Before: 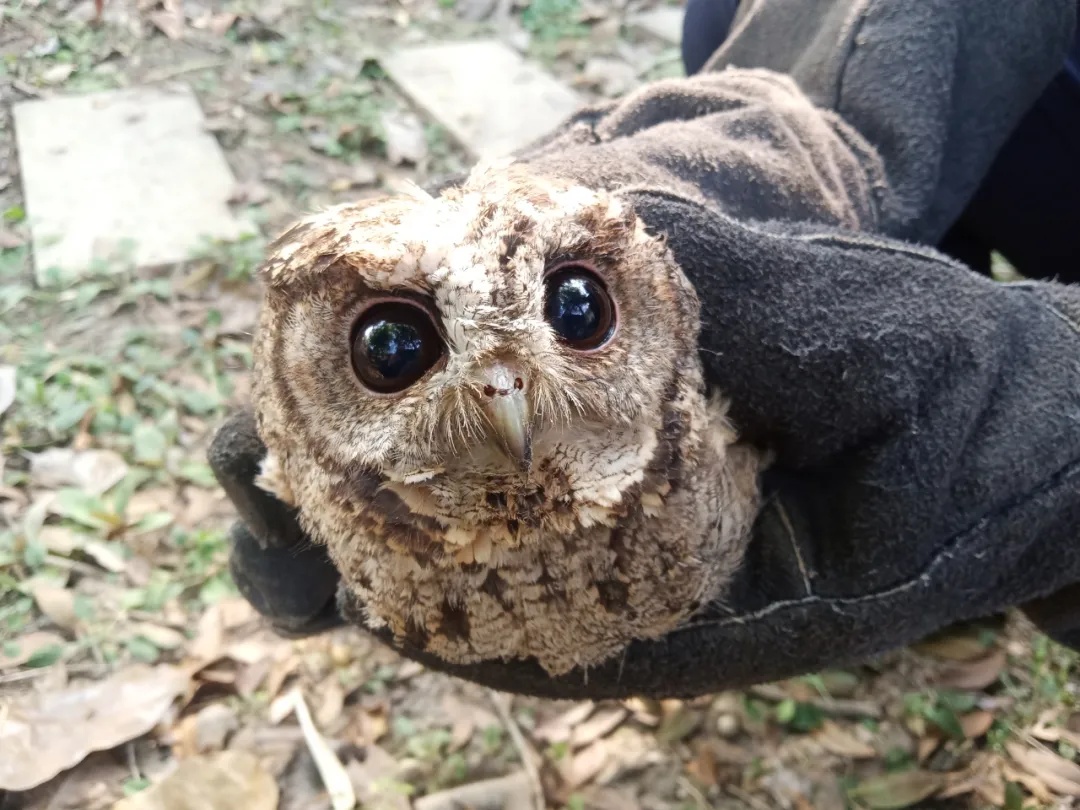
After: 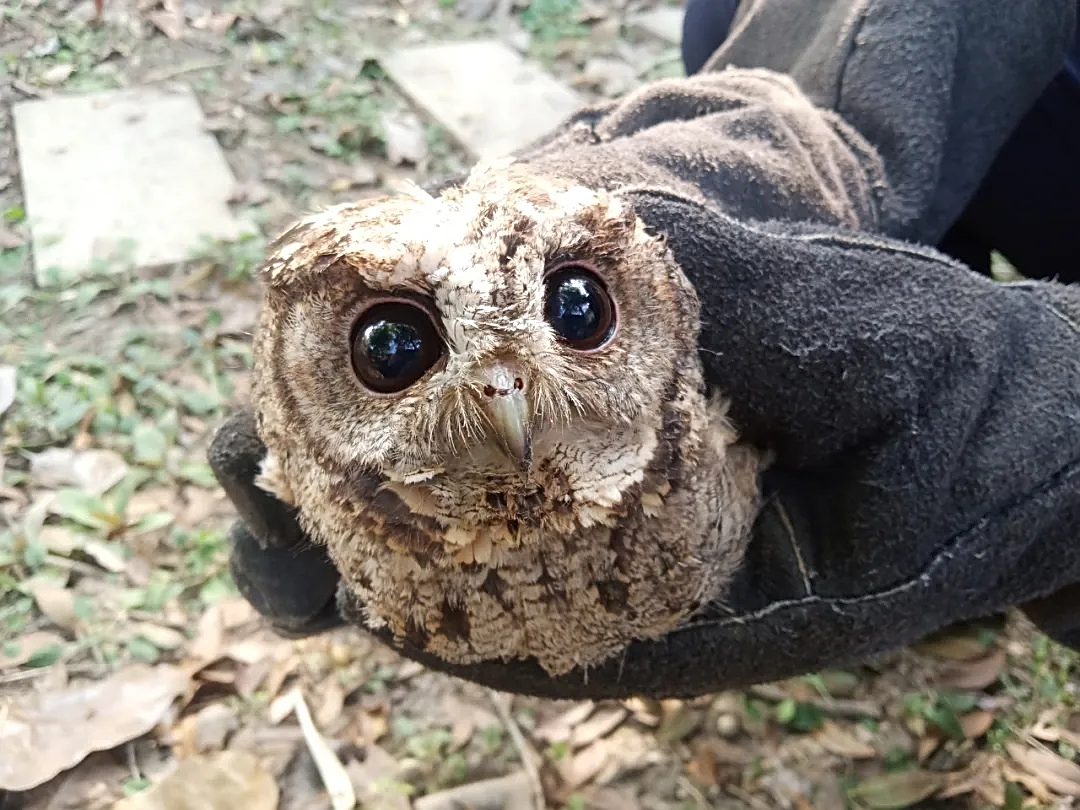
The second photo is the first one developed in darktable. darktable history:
sharpen: amount 0.575
exposure: compensate highlight preservation false
